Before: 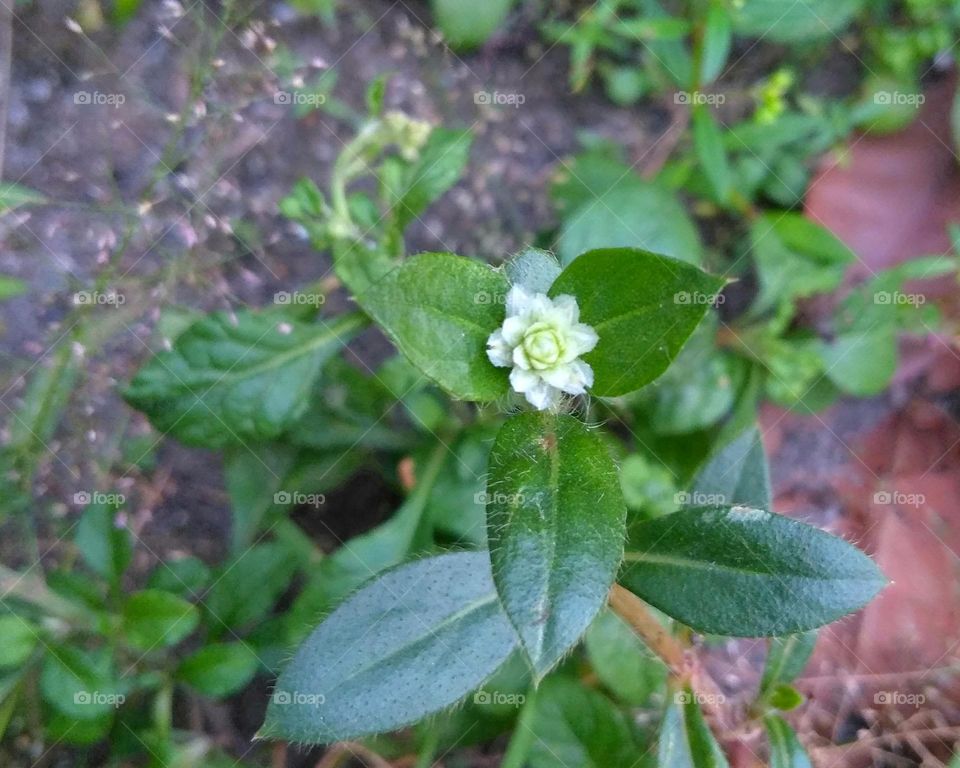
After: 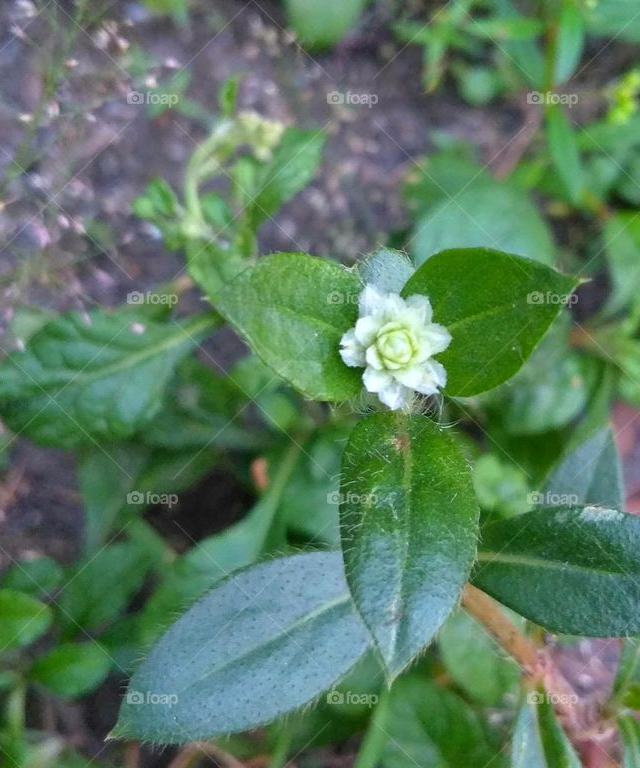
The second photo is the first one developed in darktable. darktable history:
color correction: highlights a* -0.269, highlights b* -0.095
crop: left 15.408%, right 17.925%
